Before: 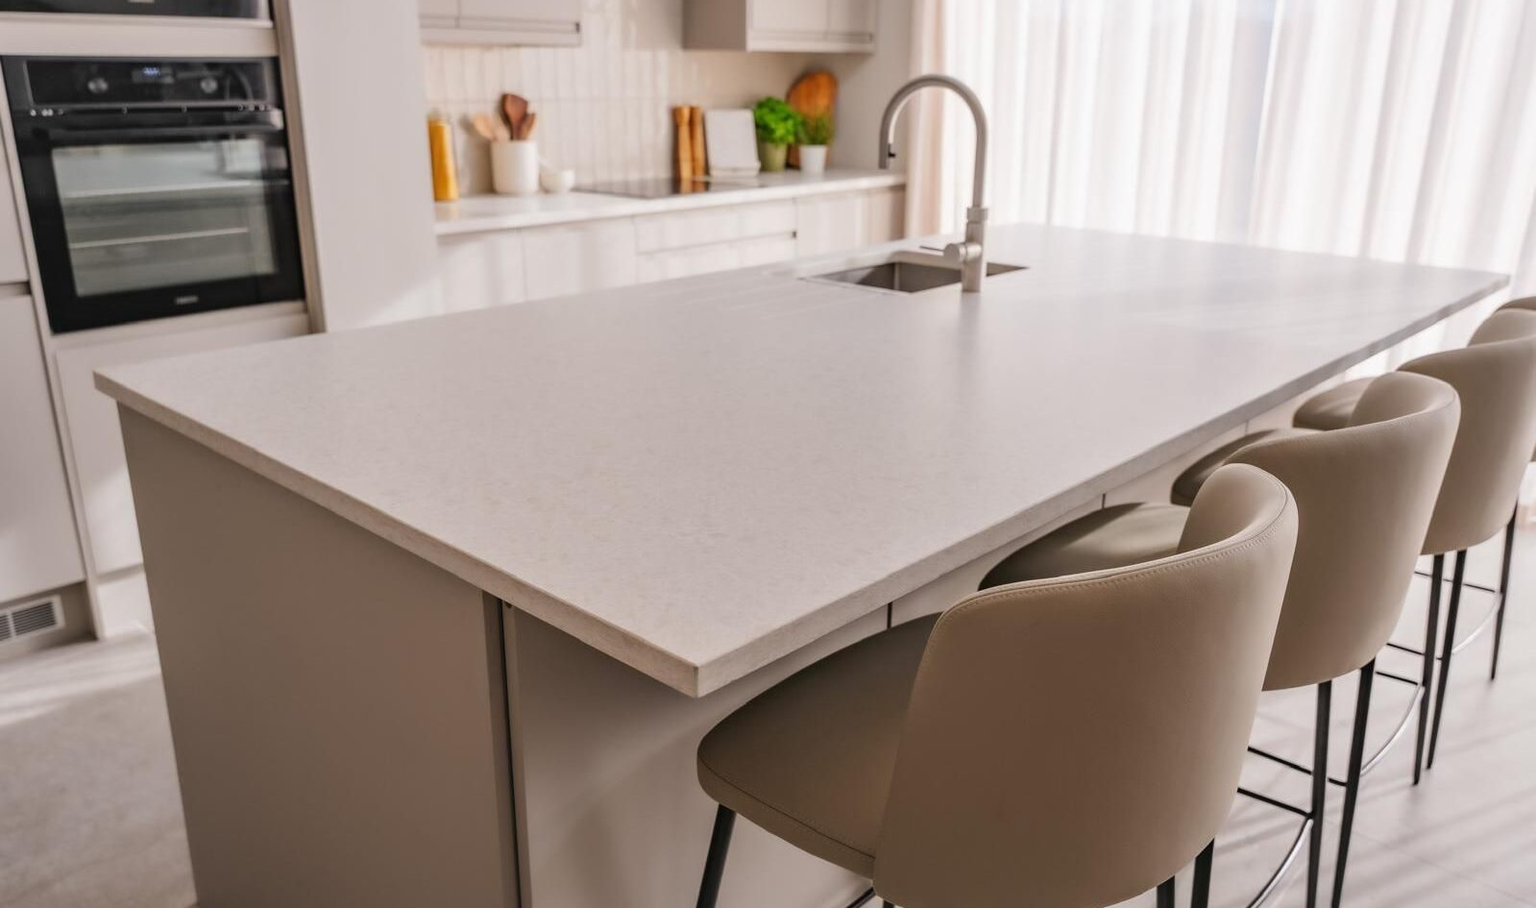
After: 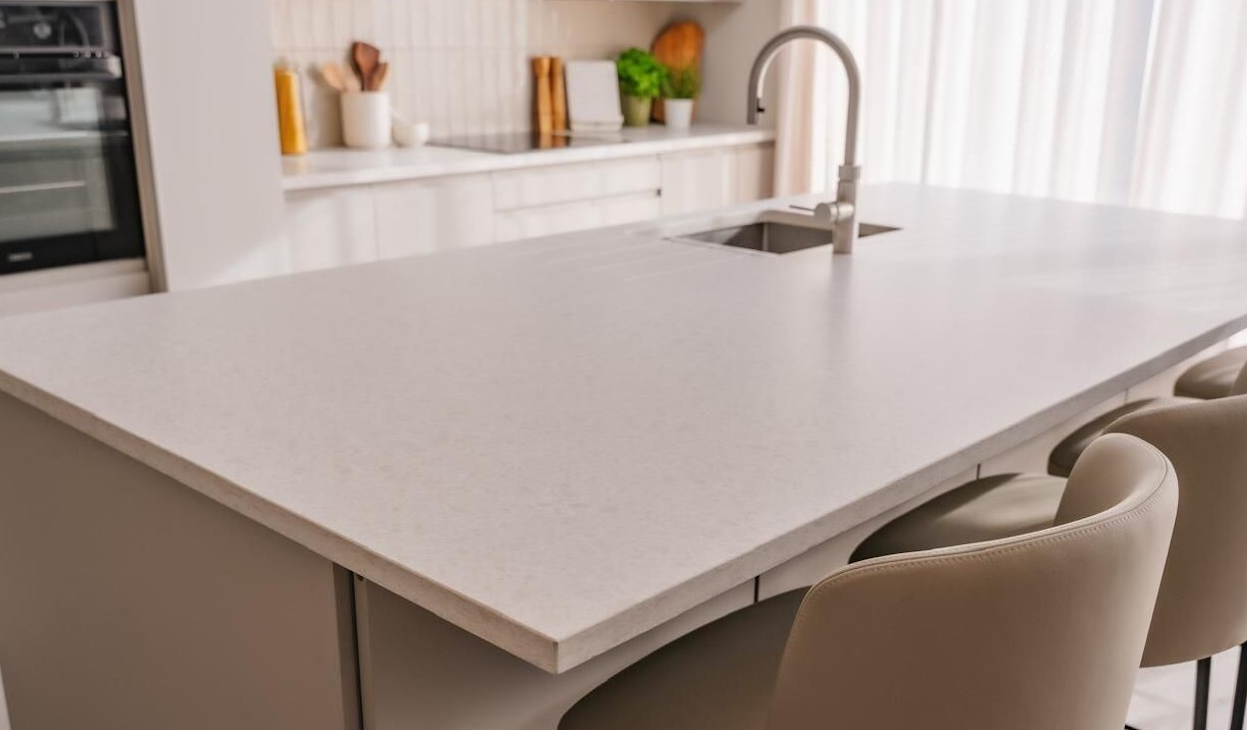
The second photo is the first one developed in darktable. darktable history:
rotate and perspective: rotation 0.174°, lens shift (vertical) 0.013, lens shift (horizontal) 0.019, shear 0.001, automatic cropping original format, crop left 0.007, crop right 0.991, crop top 0.016, crop bottom 0.997
crop and rotate: left 10.77%, top 5.1%, right 10.41%, bottom 16.76%
